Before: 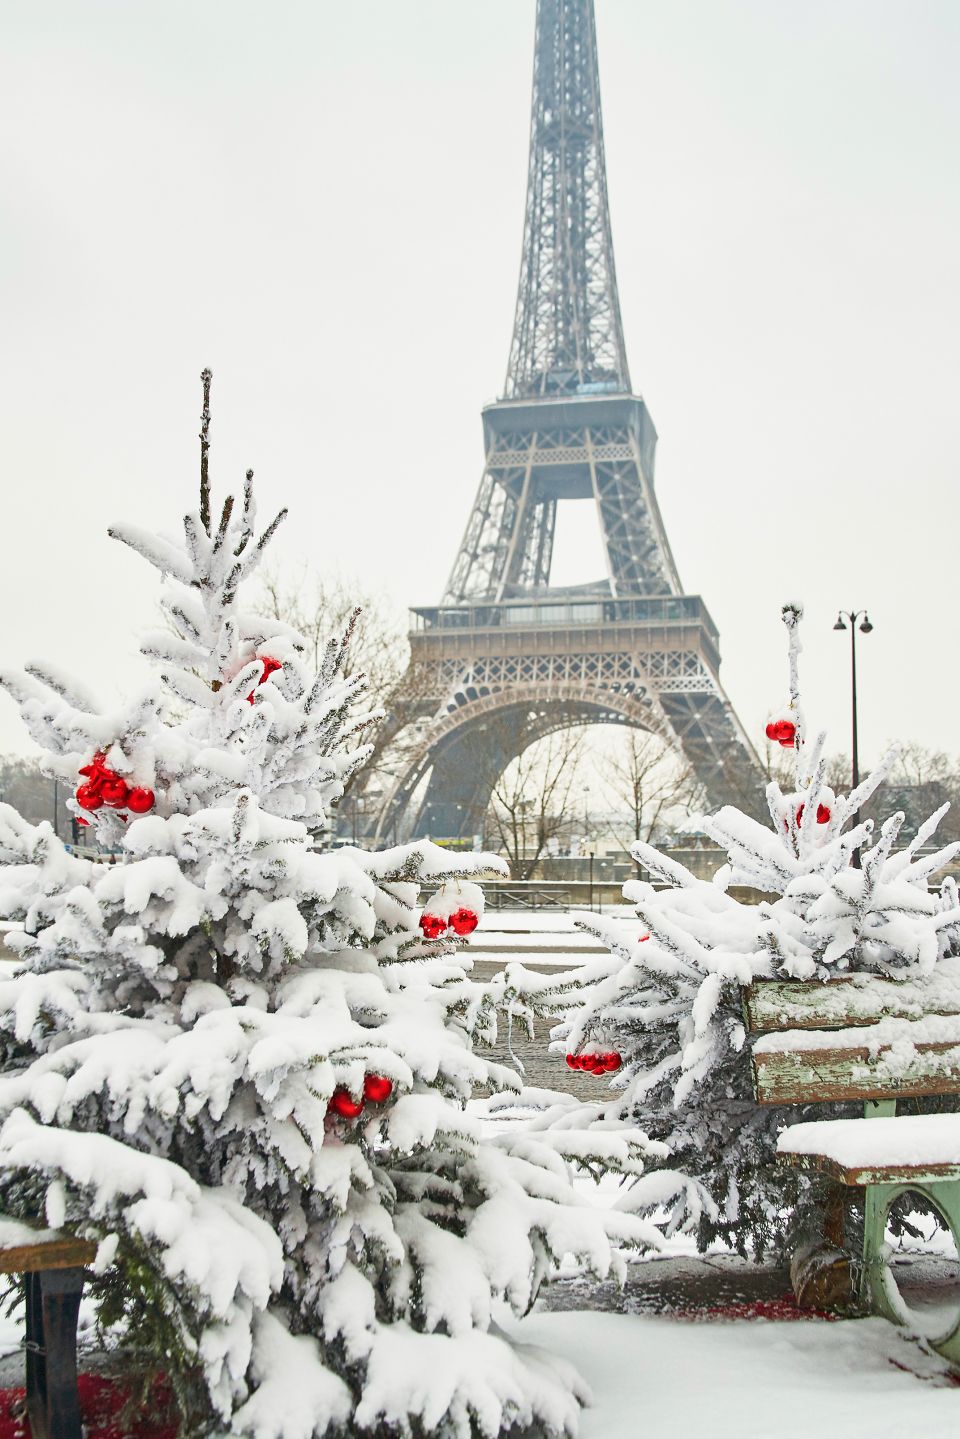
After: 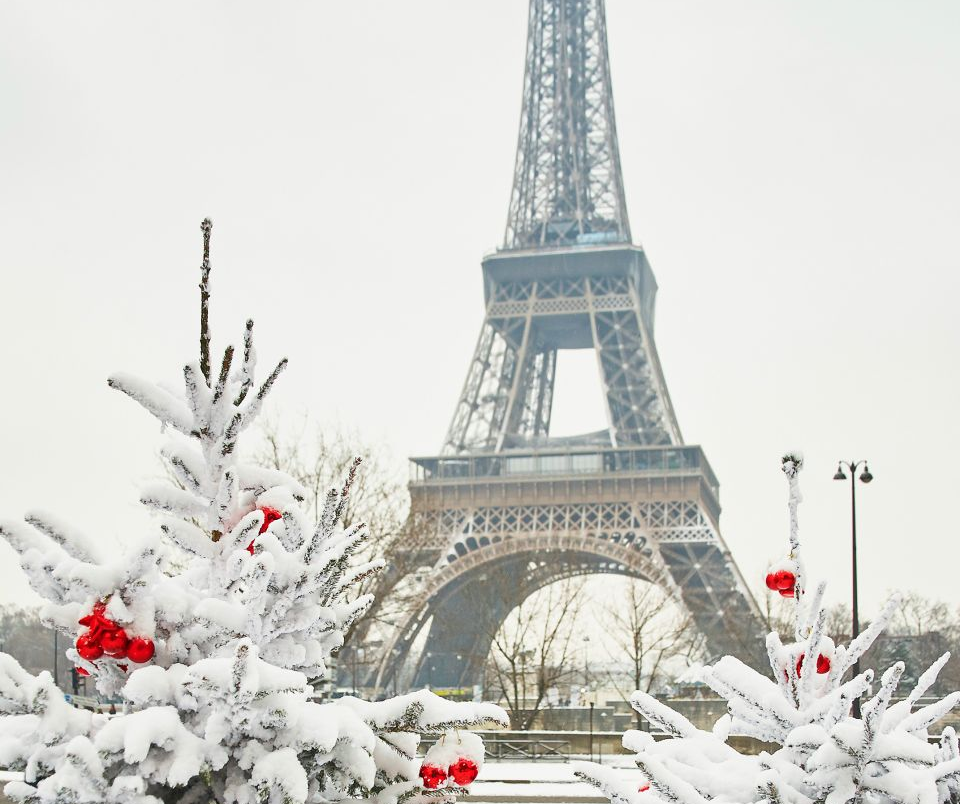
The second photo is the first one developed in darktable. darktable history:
crop and rotate: top 10.462%, bottom 33.649%
